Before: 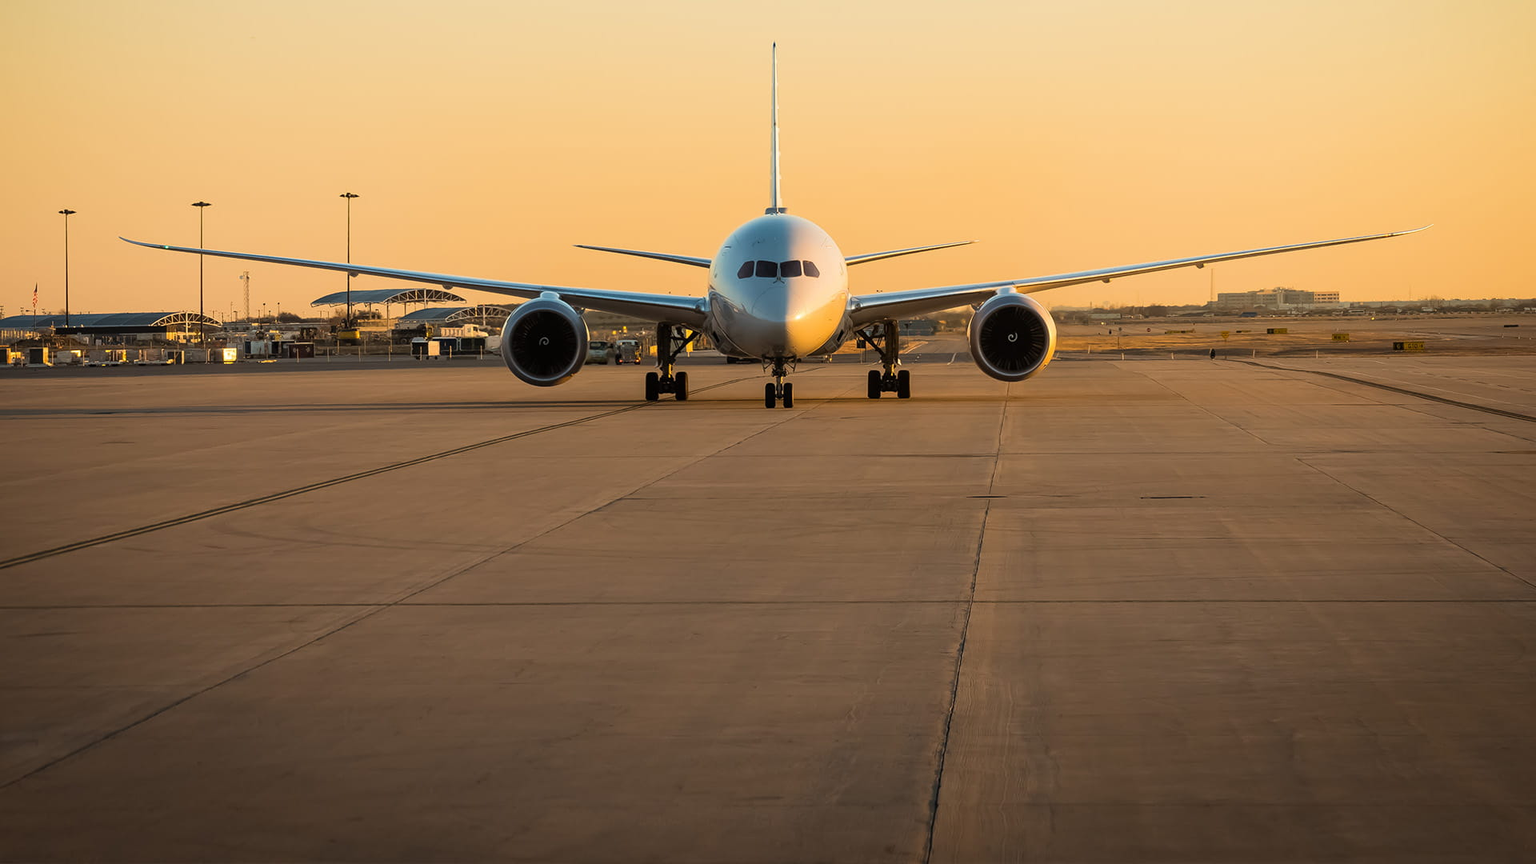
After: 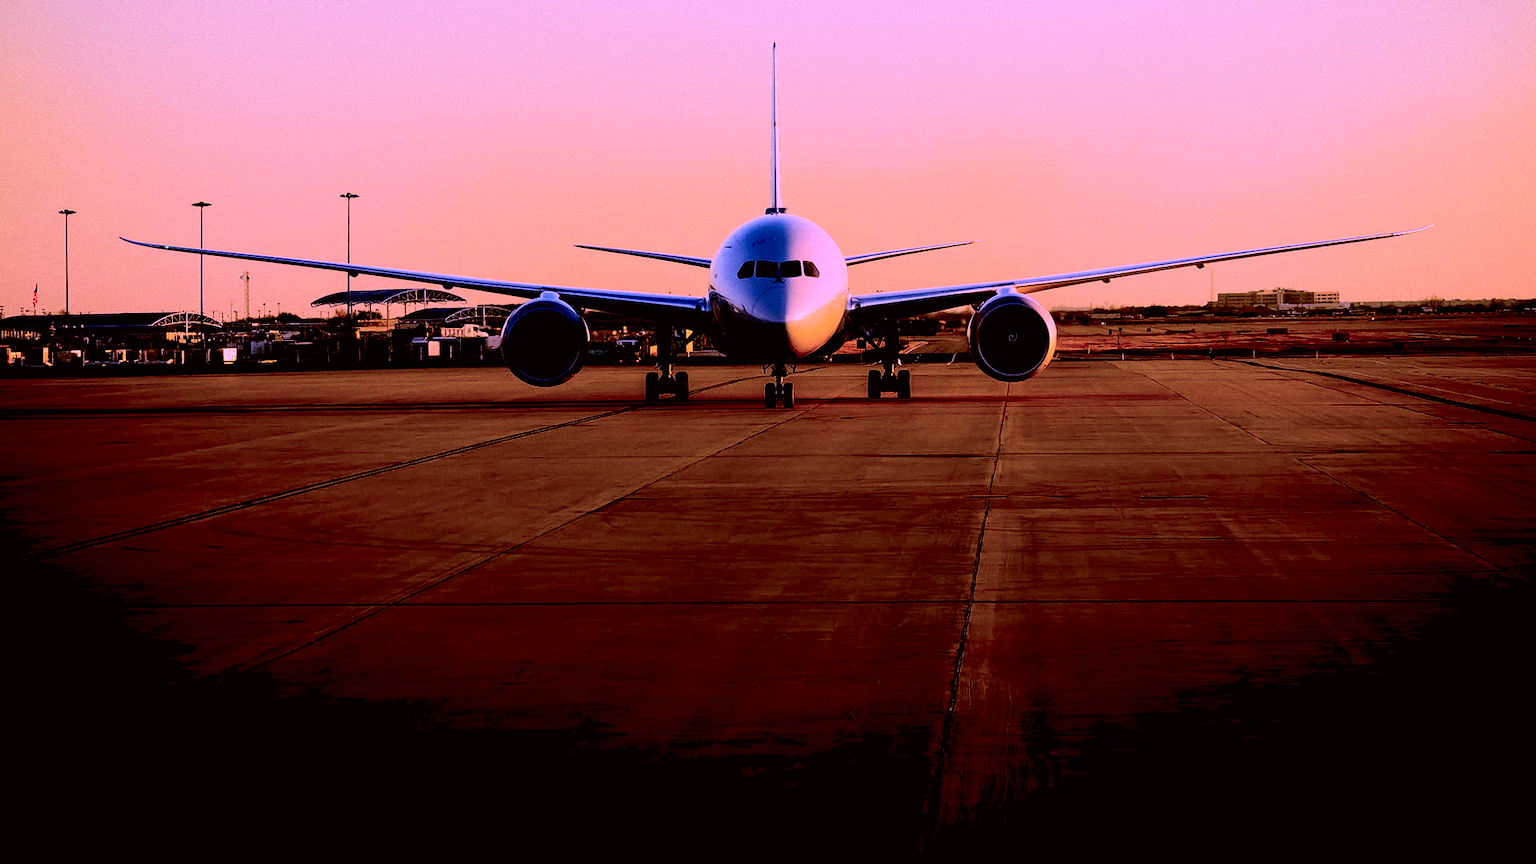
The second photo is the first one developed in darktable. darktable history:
exposure: black level correction 0.1, exposure -0.092 EV, compensate highlight preservation false
grain: coarseness 0.09 ISO
tone curve: curves: ch0 [(0, 0) (0.049, 0.01) (0.154, 0.081) (0.491, 0.519) (0.748, 0.765) (1, 0.919)]; ch1 [(0, 0) (0.172, 0.123) (0.317, 0.272) (0.401, 0.422) (0.489, 0.496) (0.531, 0.557) (0.615, 0.612) (0.741, 0.783) (1, 1)]; ch2 [(0, 0) (0.411, 0.424) (0.483, 0.478) (0.544, 0.56) (0.686, 0.638) (1, 1)], color space Lab, independent channels, preserve colors none
color calibration: illuminant custom, x 0.379, y 0.481, temperature 4443.07 K
